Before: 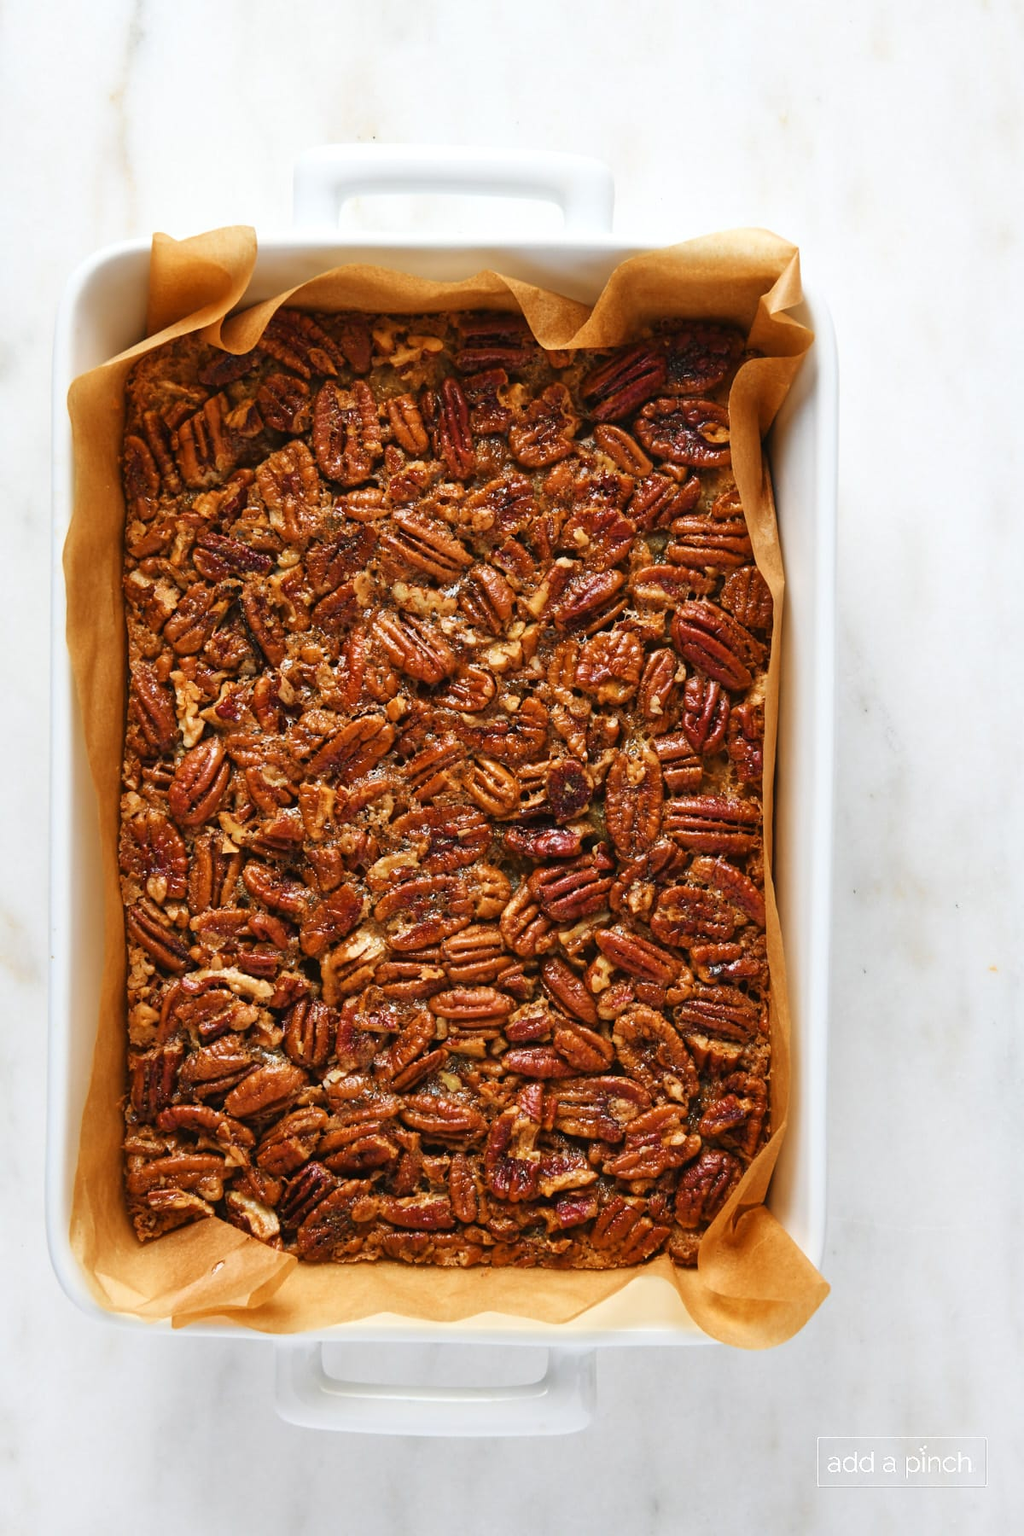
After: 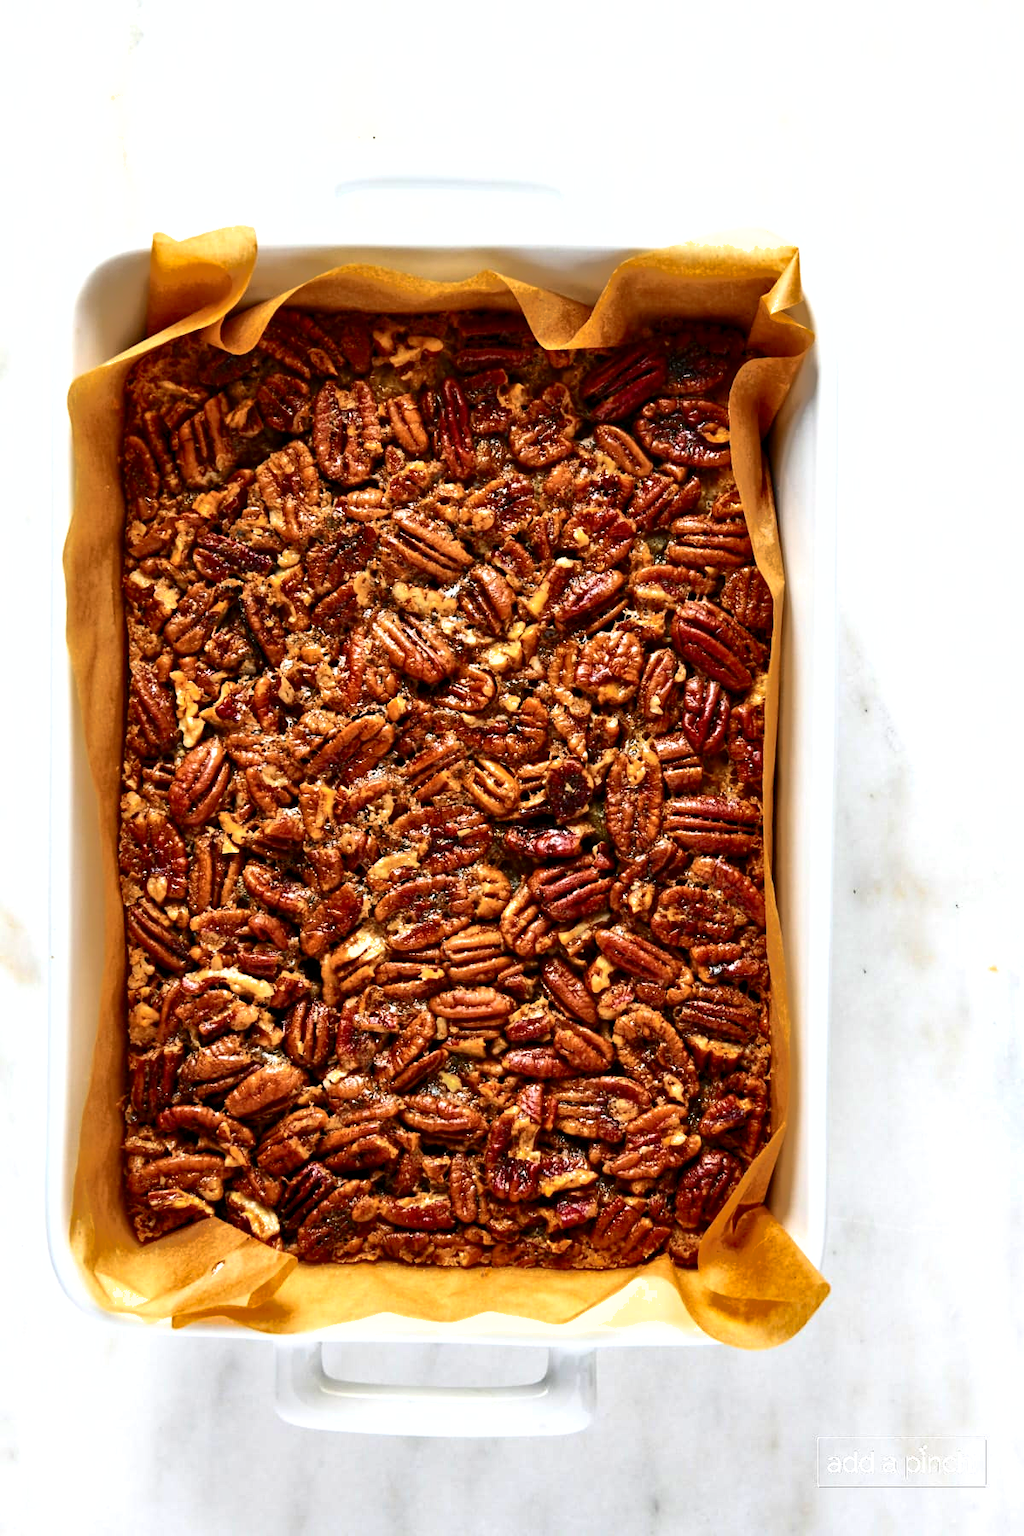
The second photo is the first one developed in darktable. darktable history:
contrast equalizer: octaves 7, y [[0.6 ×6], [0.55 ×6], [0 ×6], [0 ×6], [0 ×6]], mix 0.3
contrast brightness saturation: contrast 0.28
tone equalizer: -8 EV -0.417 EV, -7 EV -0.389 EV, -6 EV -0.333 EV, -5 EV -0.222 EV, -3 EV 0.222 EV, -2 EV 0.333 EV, -1 EV 0.389 EV, +0 EV 0.417 EV, edges refinement/feathering 500, mask exposure compensation -1.57 EV, preserve details no
shadows and highlights: highlights -60
